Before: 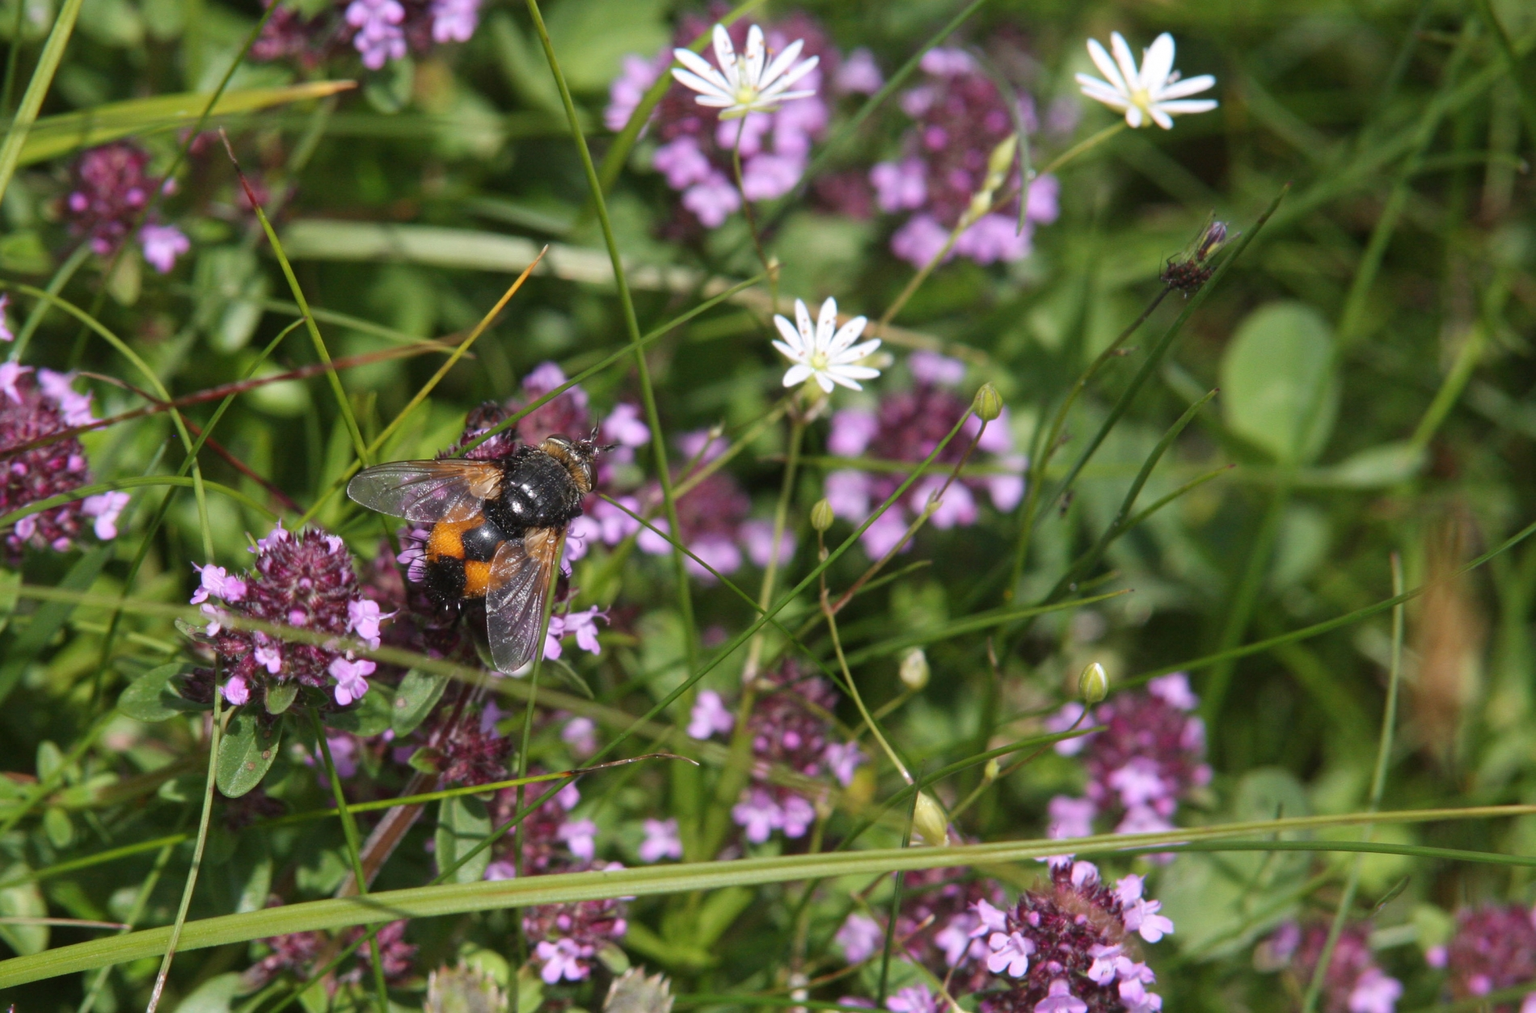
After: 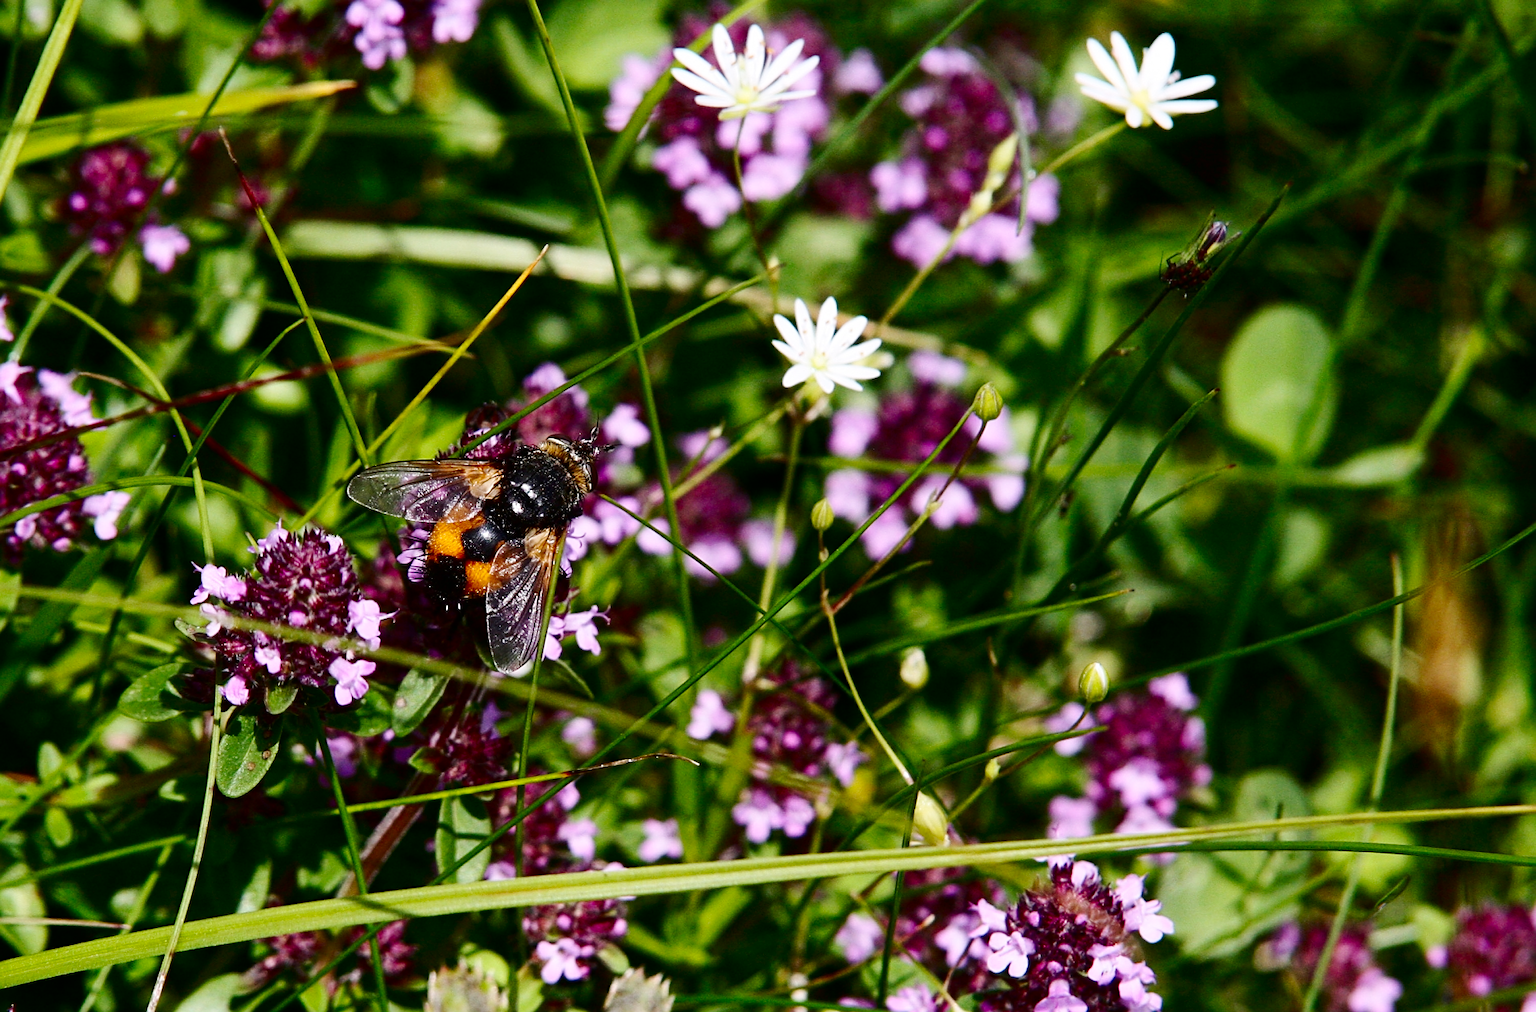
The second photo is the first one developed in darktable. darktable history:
sharpen: on, module defaults
contrast brightness saturation: contrast 0.19, brightness -0.24, saturation 0.11
base curve: curves: ch0 [(0, 0) (0.032, 0.025) (0.121, 0.166) (0.206, 0.329) (0.605, 0.79) (1, 1)], preserve colors none
